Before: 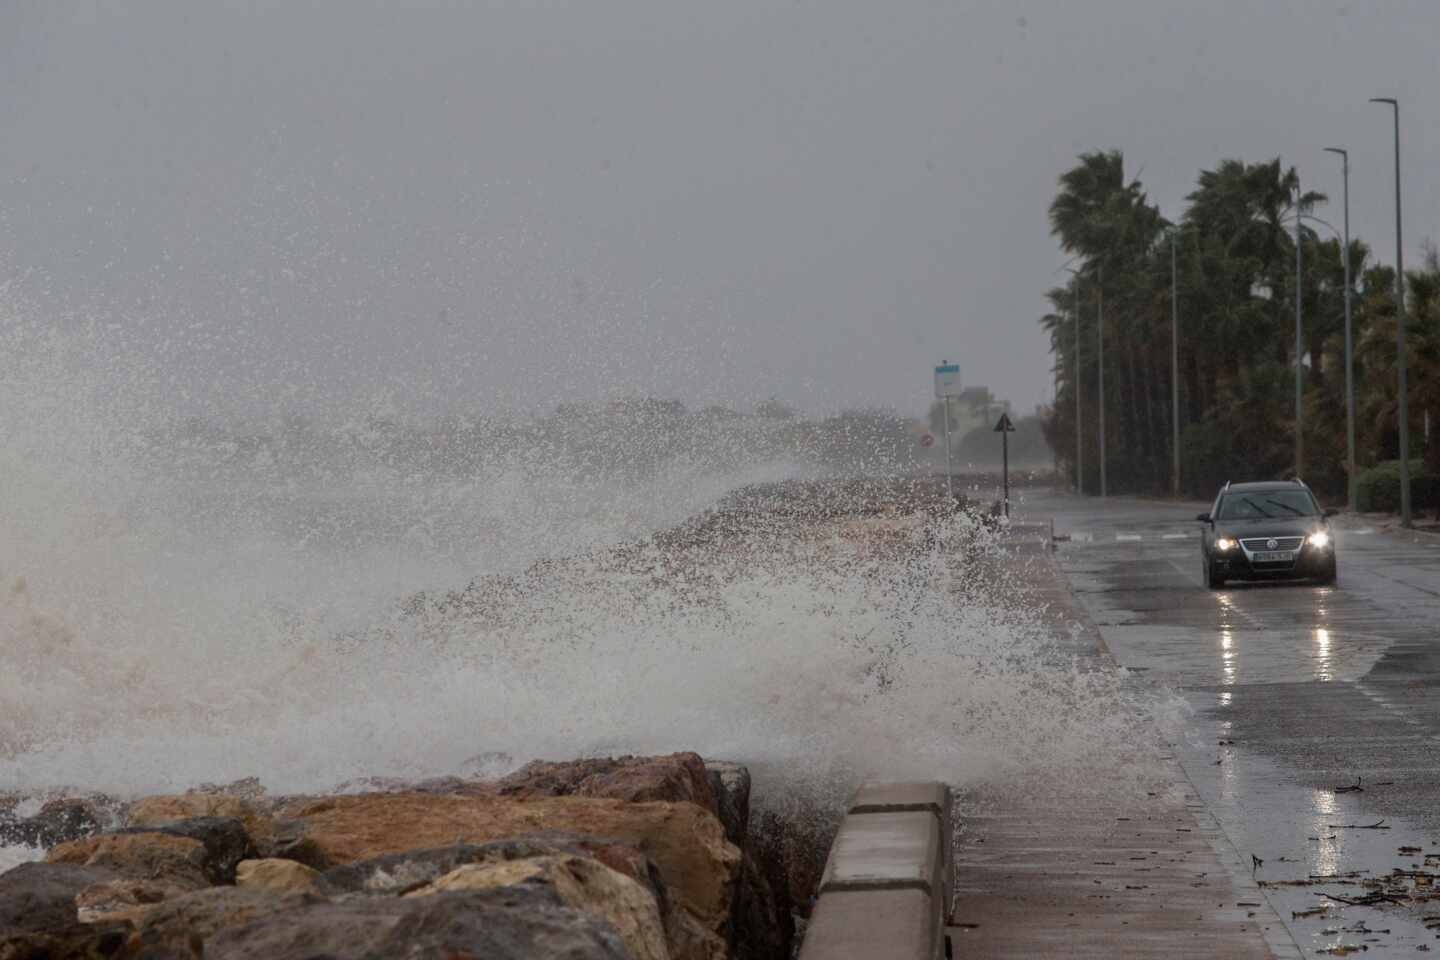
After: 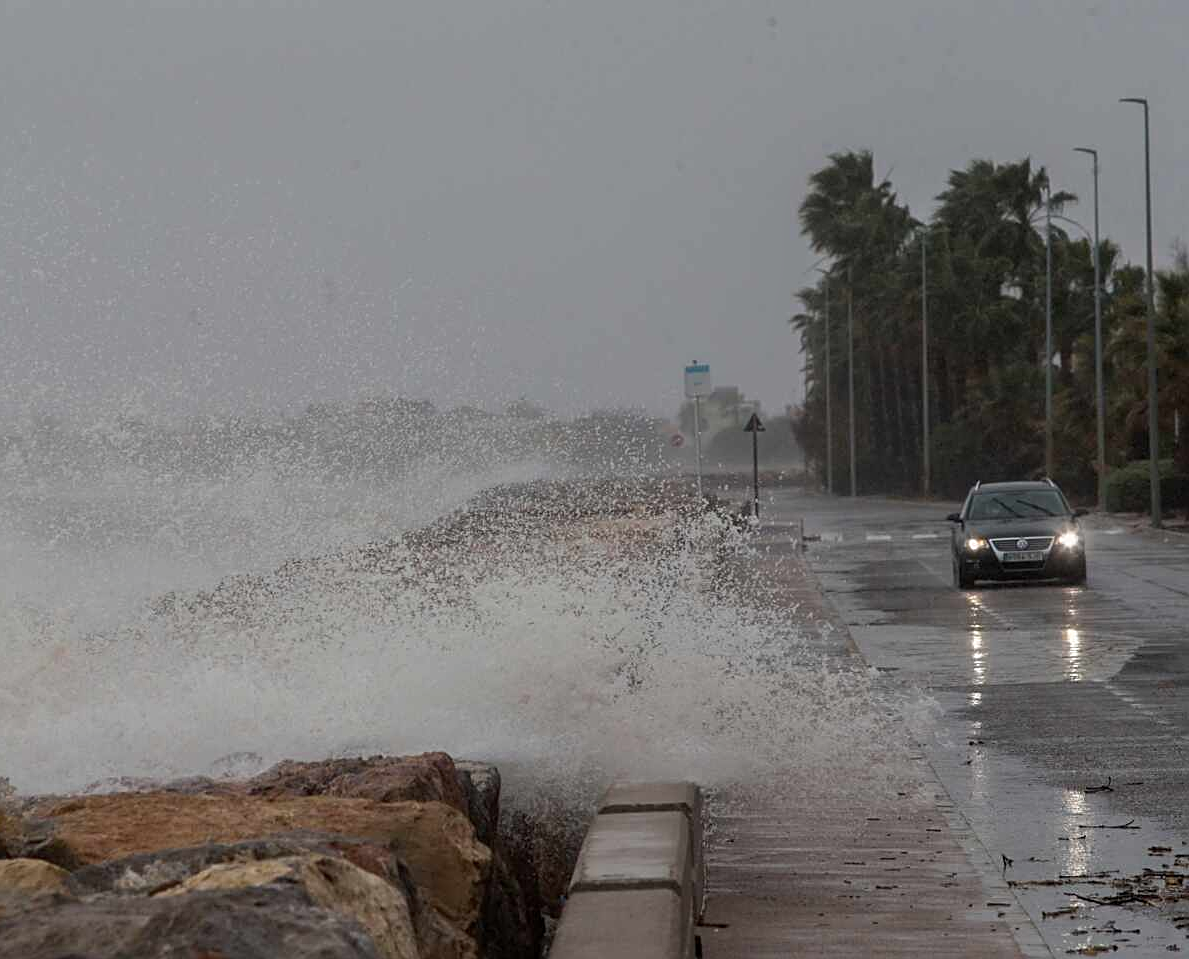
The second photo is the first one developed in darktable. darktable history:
color correction: highlights b* -0.057, saturation 0.992
sharpen: on, module defaults
tone equalizer: on, module defaults
crop: left 17.42%, bottom 0.016%
